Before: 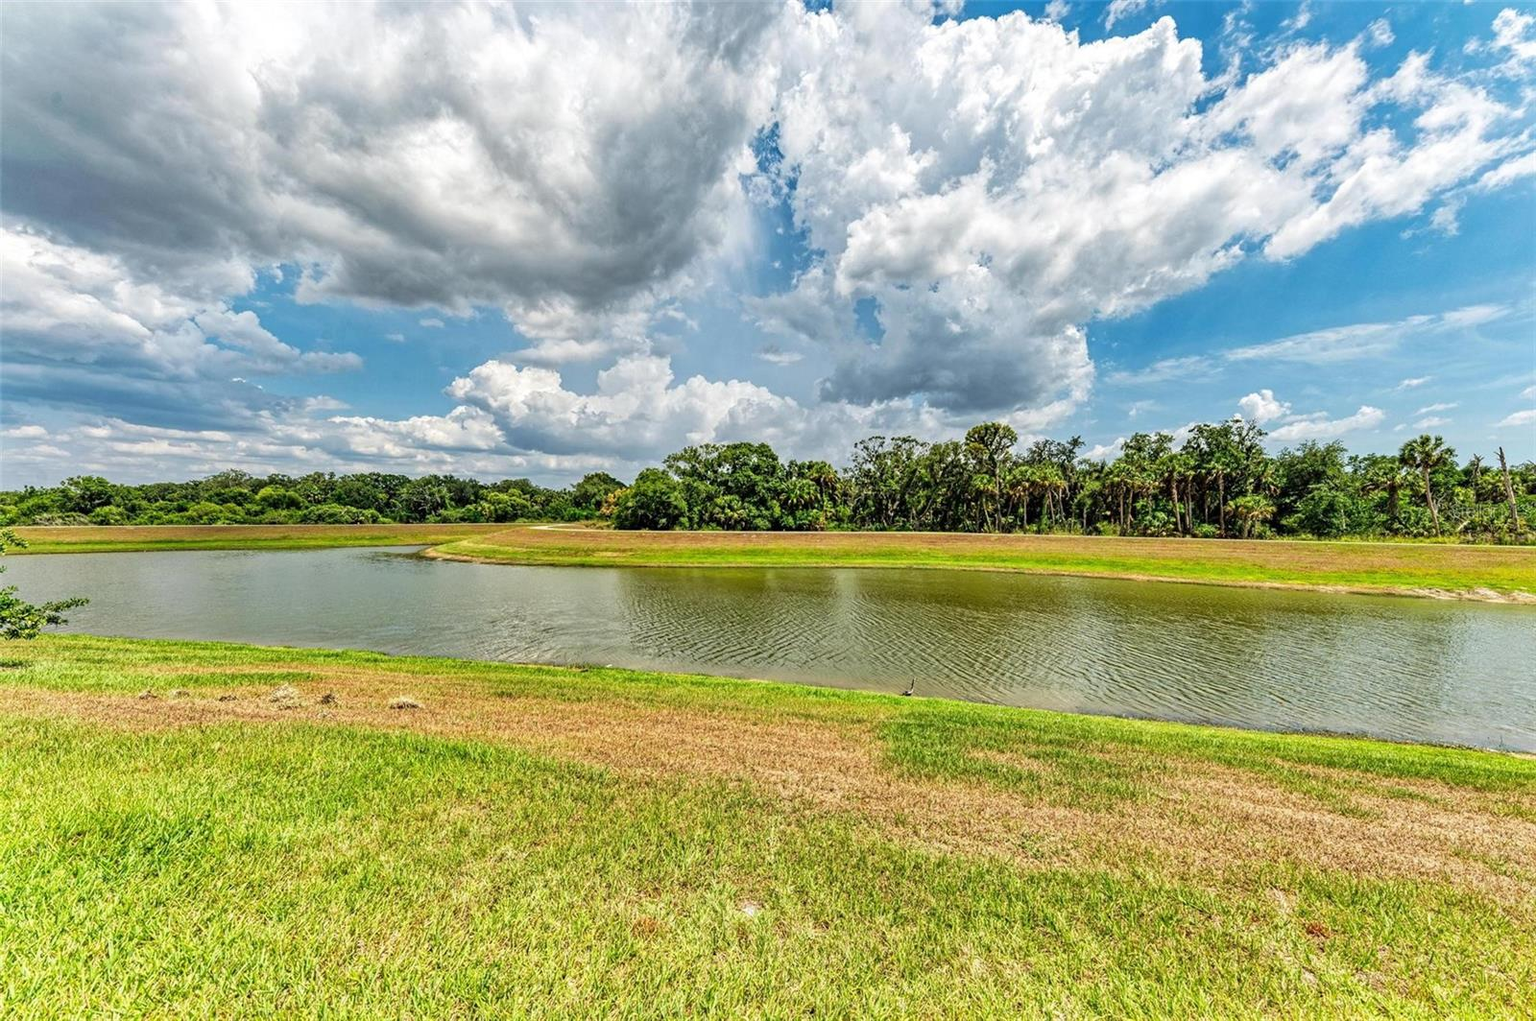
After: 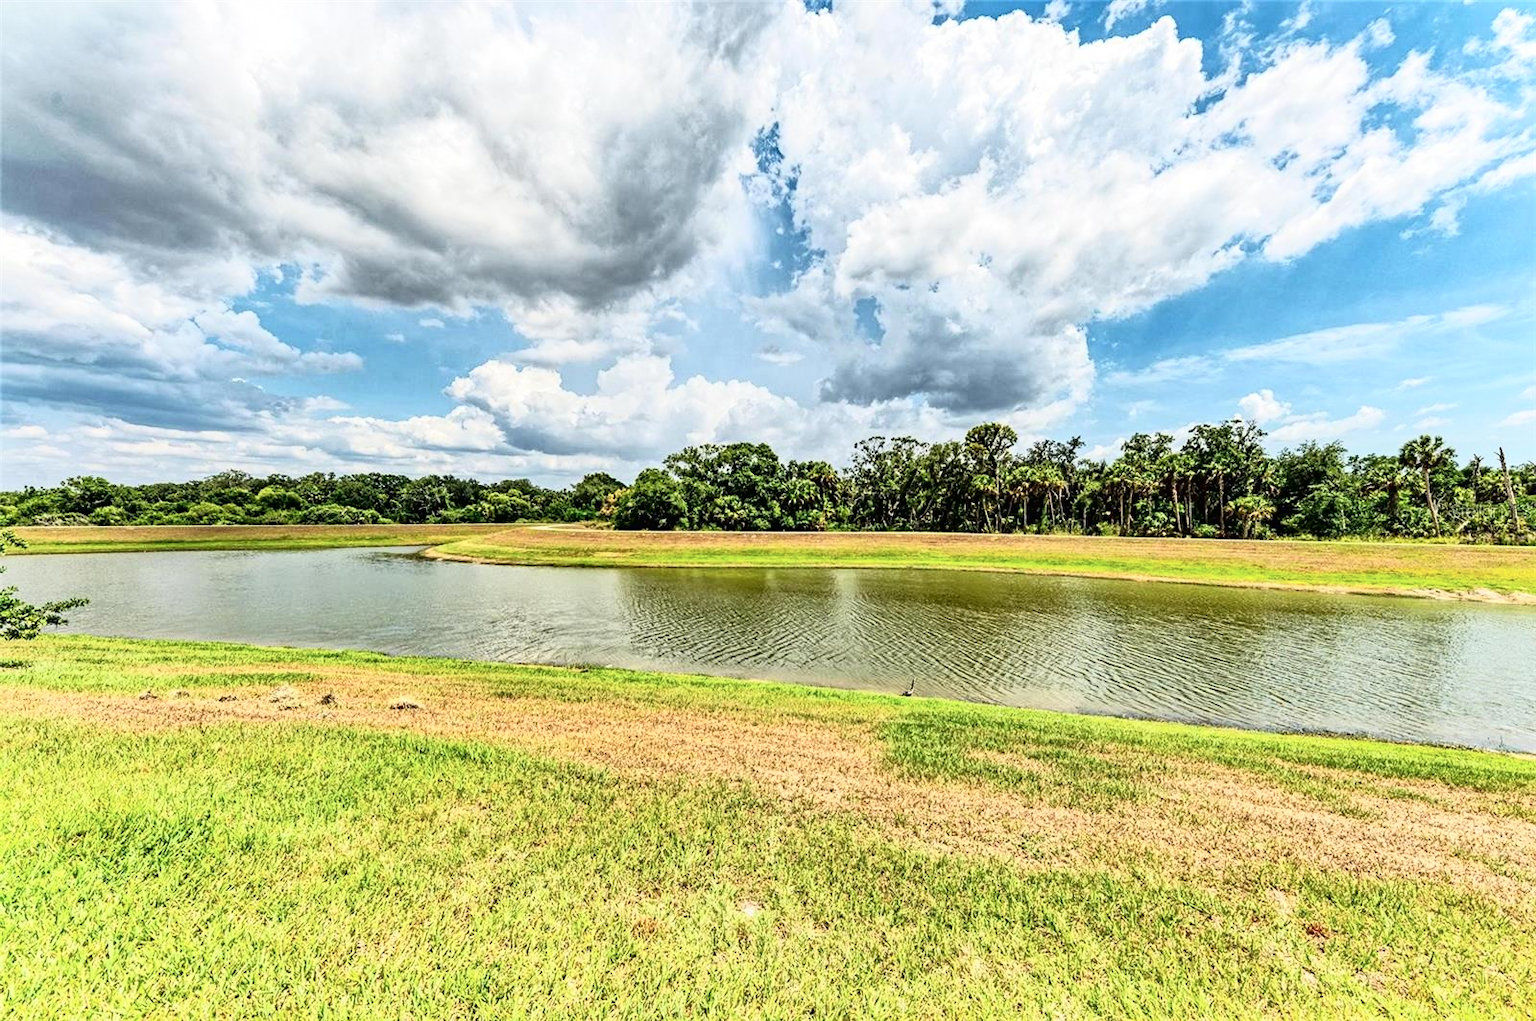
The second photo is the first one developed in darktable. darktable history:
tone curve: curves: ch0 [(0.016, 0.011) (0.084, 0.026) (0.469, 0.508) (0.721, 0.862) (1, 1)], color space Lab, independent channels, preserve colors none
